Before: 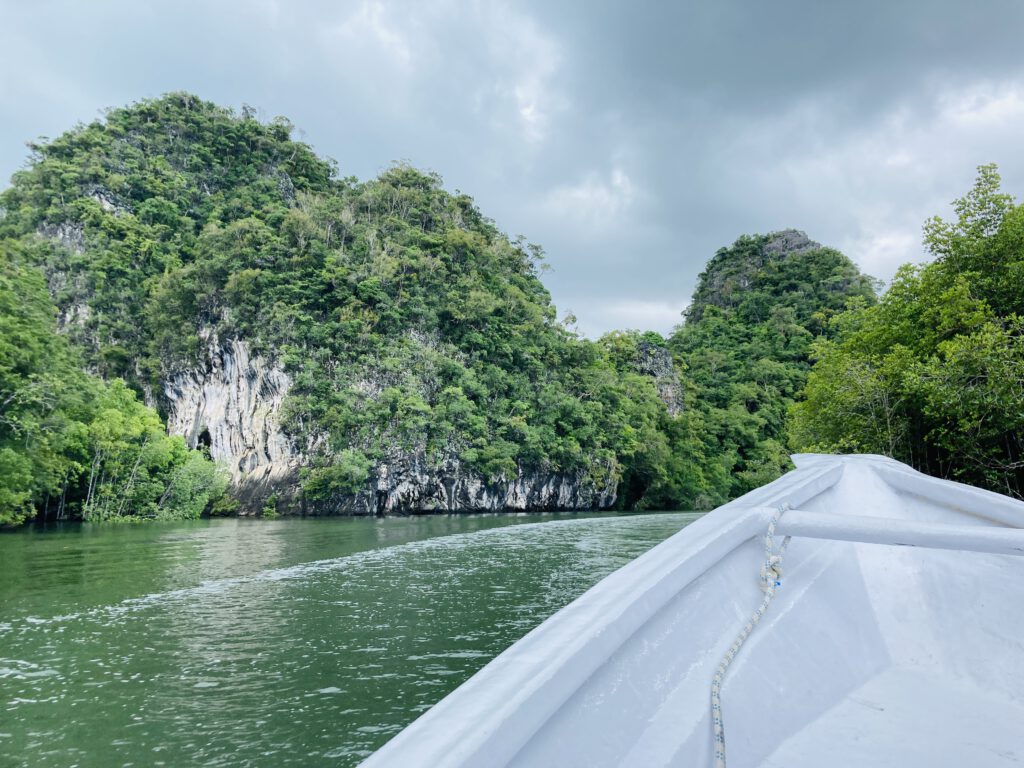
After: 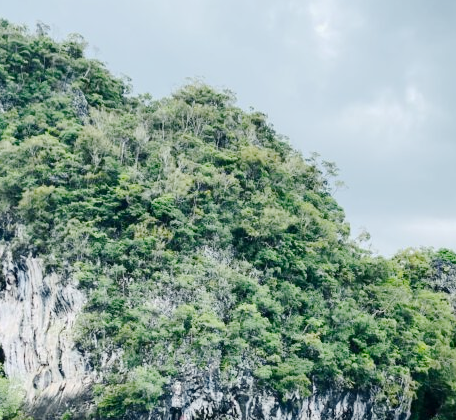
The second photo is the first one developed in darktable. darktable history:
tone curve: curves: ch0 [(0, 0) (0.227, 0.17) (0.766, 0.774) (1, 1)]; ch1 [(0, 0) (0.114, 0.127) (0.437, 0.452) (0.498, 0.498) (0.529, 0.541) (0.579, 0.589) (1, 1)]; ch2 [(0, 0) (0.233, 0.259) (0.493, 0.492) (0.587, 0.573) (1, 1)], color space Lab, independent channels, preserve colors none
base curve: curves: ch0 [(0, 0) (0.158, 0.273) (0.879, 0.895) (1, 1)], preserve colors none
crop: left 20.212%, top 10.875%, right 35.222%, bottom 34.406%
